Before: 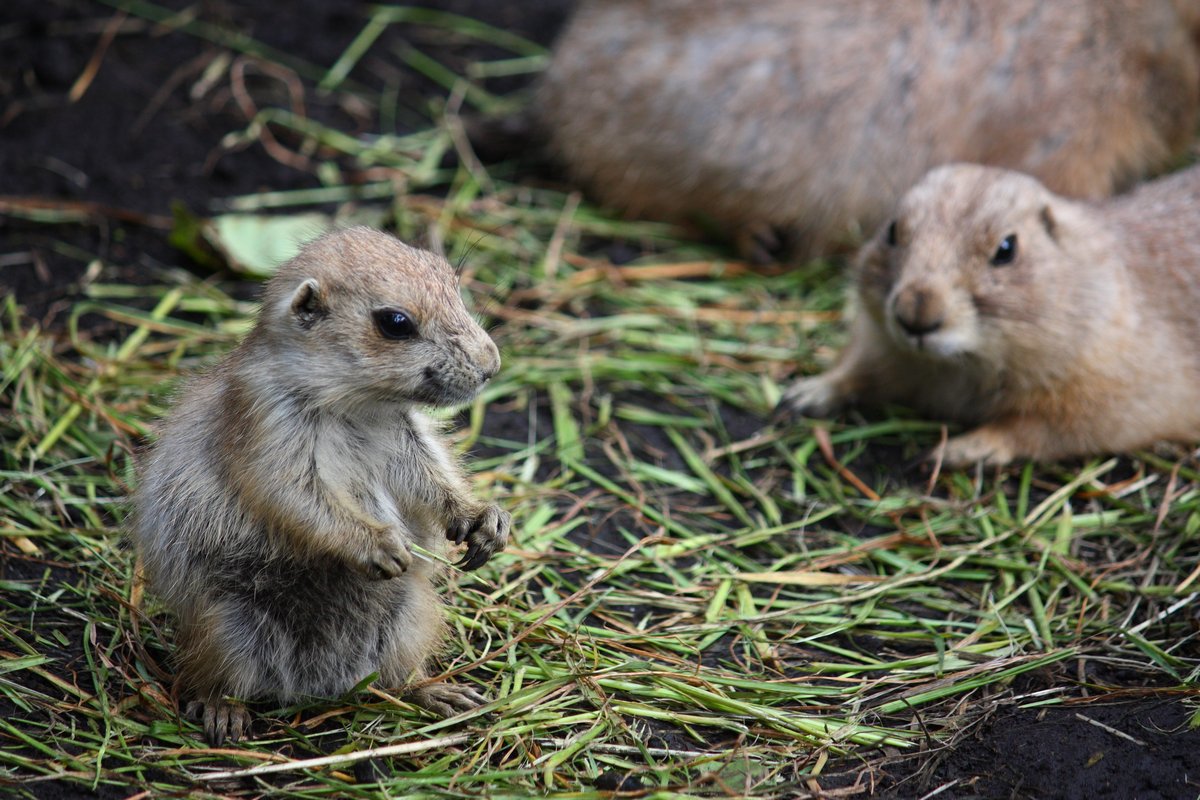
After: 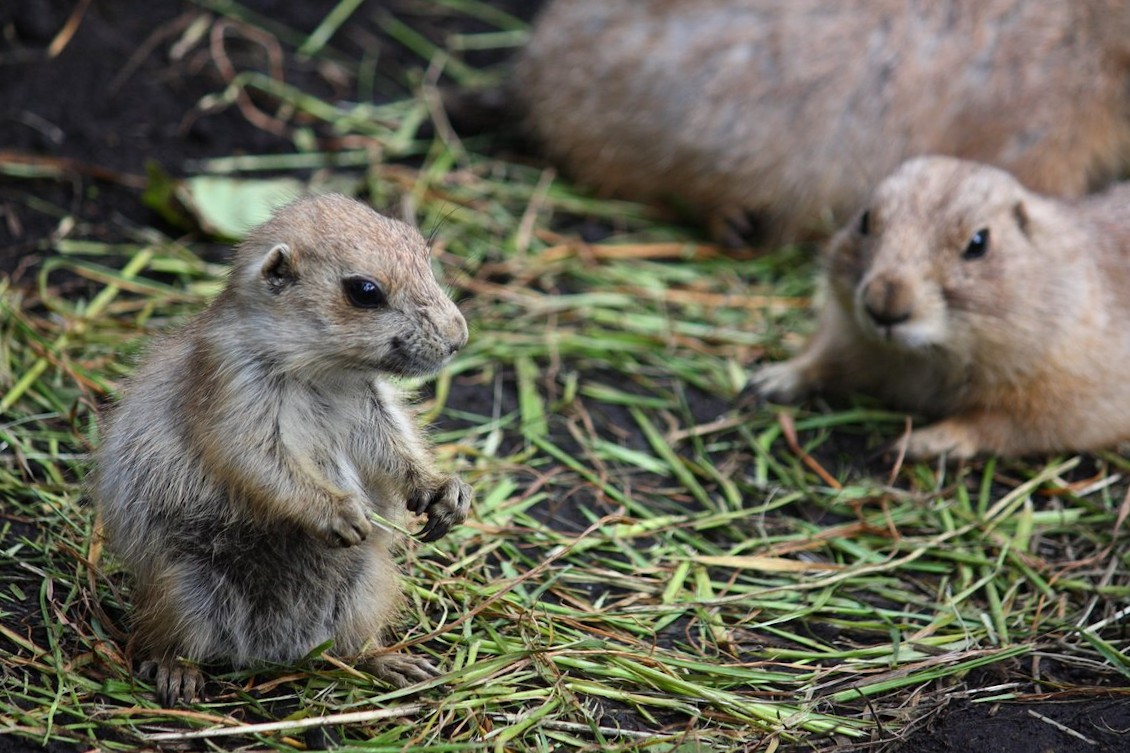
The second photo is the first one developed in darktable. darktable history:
shadows and highlights: shadows 32, highlights -32, soften with gaussian
crop and rotate: angle -2.38°
